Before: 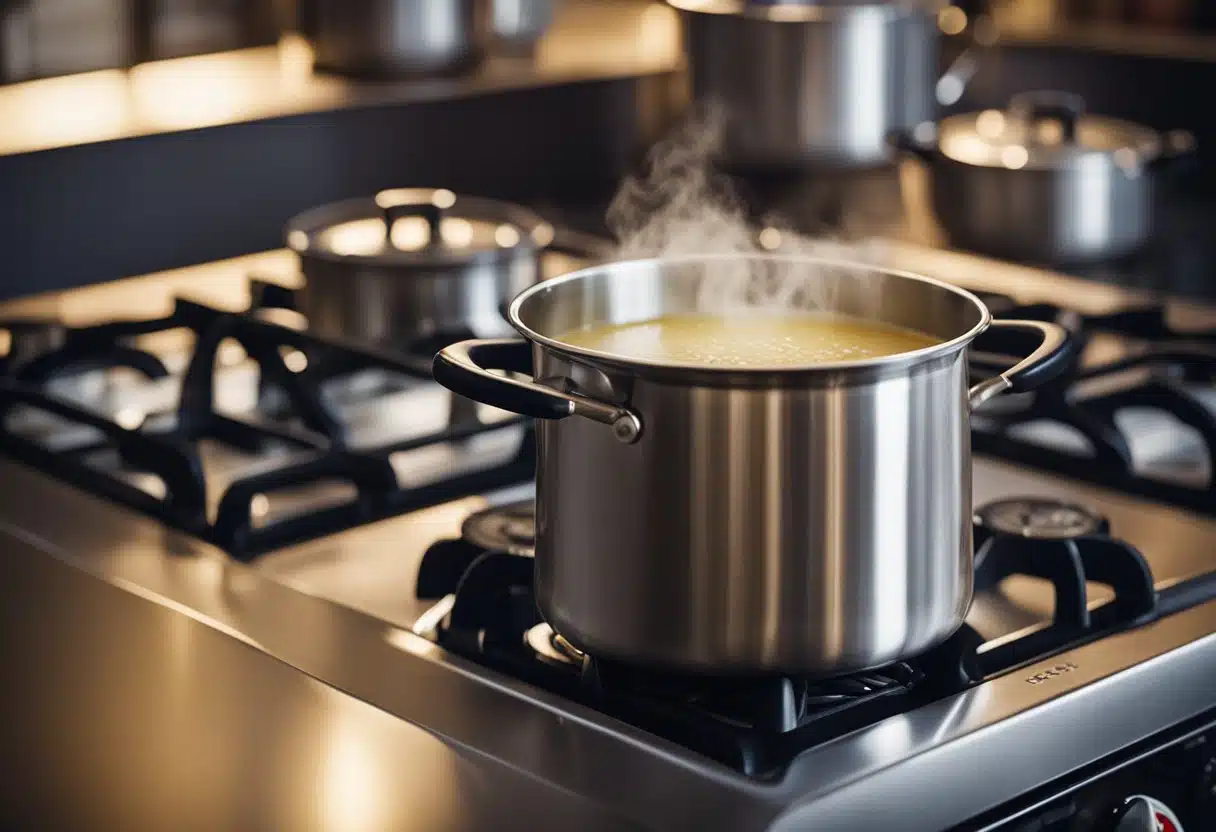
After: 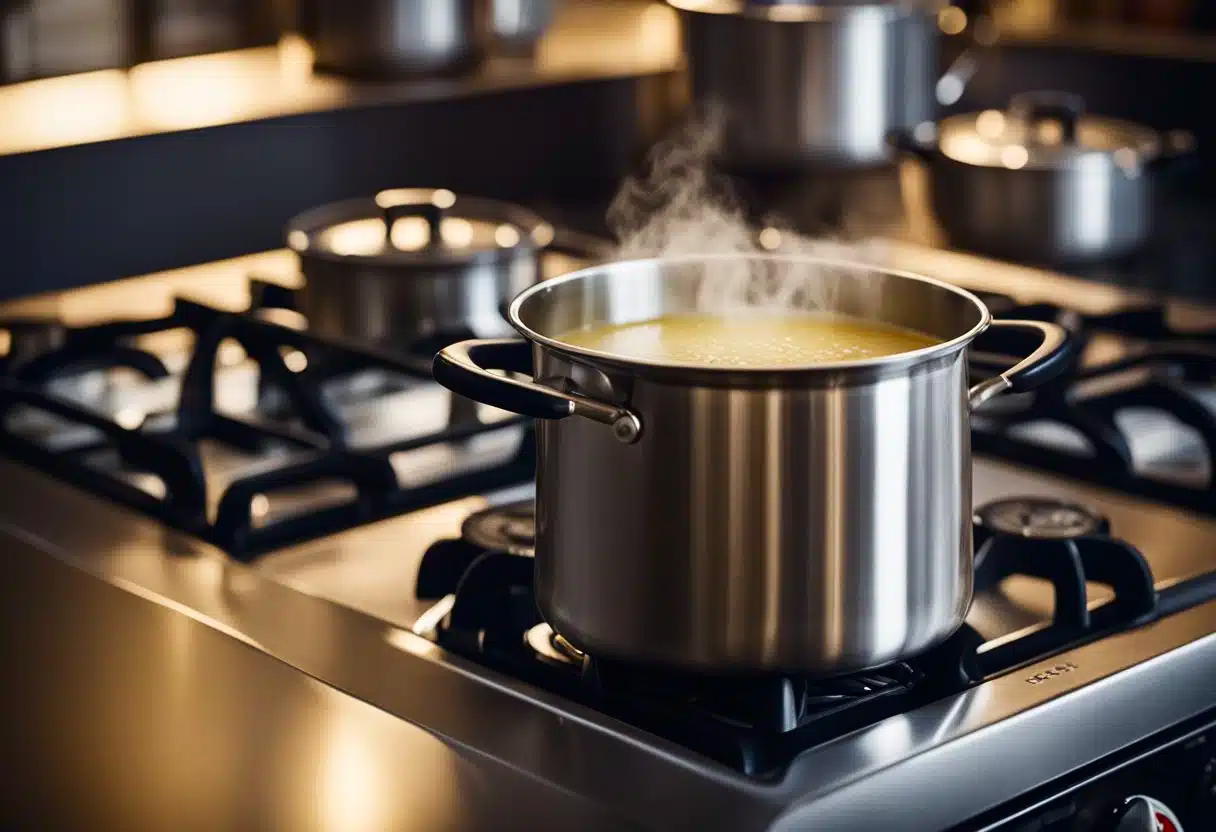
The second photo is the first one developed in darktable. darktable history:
contrast brightness saturation: contrast 0.134, brightness -0.047, saturation 0.162
